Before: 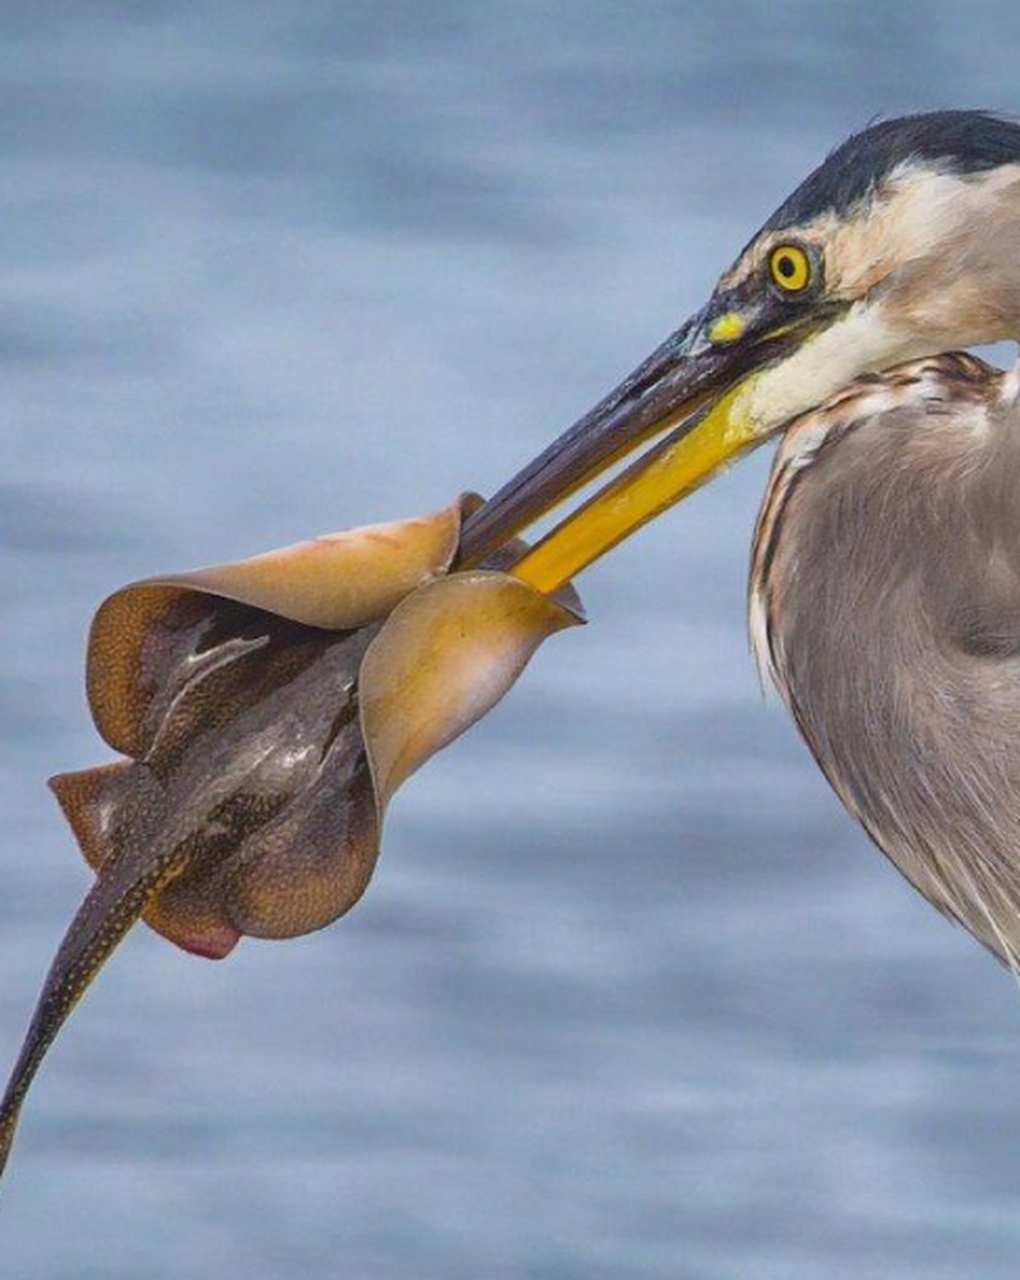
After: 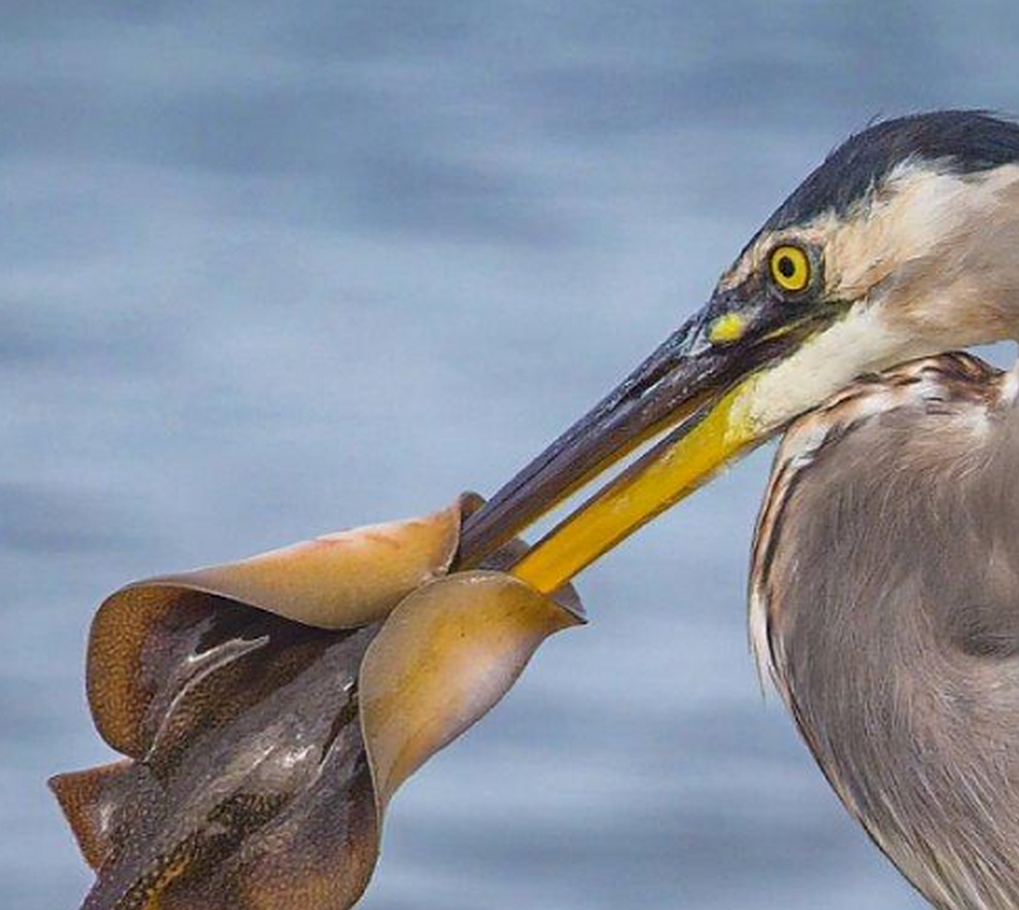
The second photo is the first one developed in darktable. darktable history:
exposure: black level correction 0.001, compensate highlight preservation false
sharpen: on, module defaults
crop: right 0.001%, bottom 28.894%
